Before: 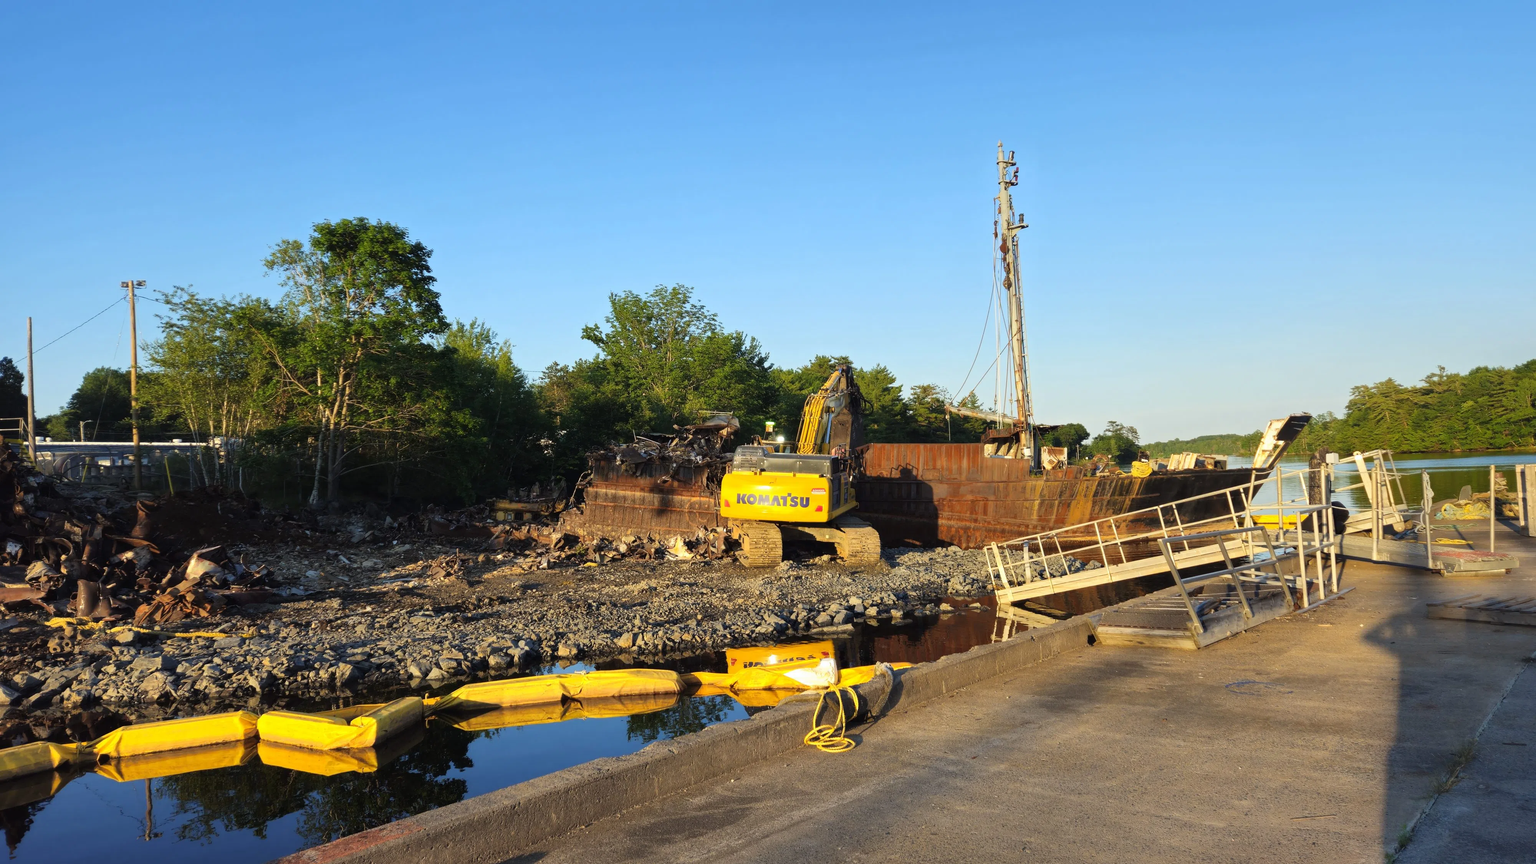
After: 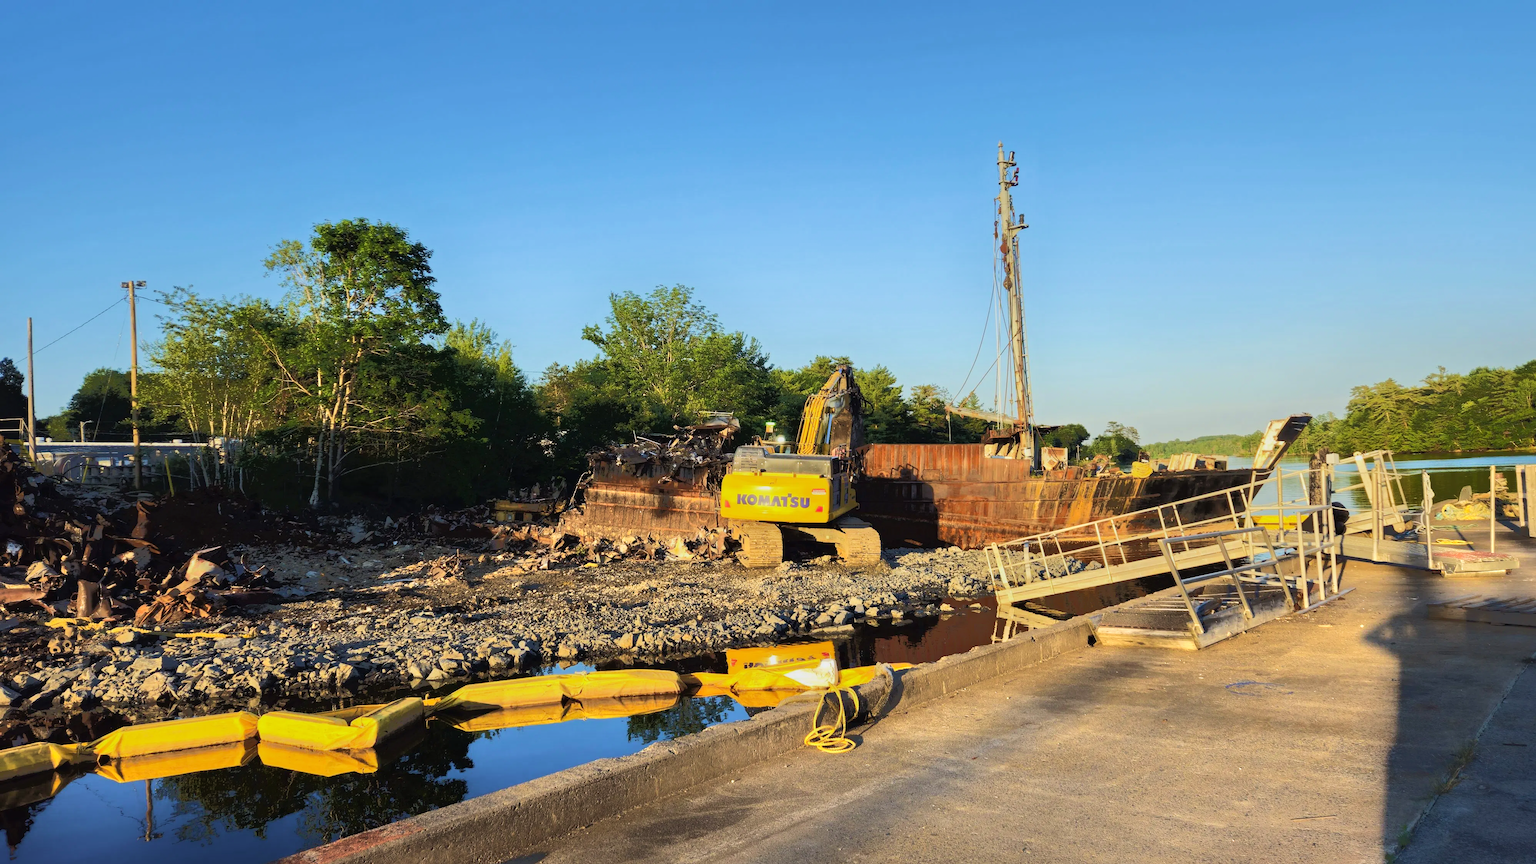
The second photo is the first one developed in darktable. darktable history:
velvia: on, module defaults
tone equalizer: -7 EV -0.665 EV, -6 EV 0.973 EV, -5 EV -0.447 EV, -4 EV 0.401 EV, -3 EV 0.437 EV, -2 EV 0.149 EV, -1 EV -0.152 EV, +0 EV -0.366 EV, smoothing diameter 2.05%, edges refinement/feathering 22.29, mask exposure compensation -1.57 EV, filter diffusion 5
